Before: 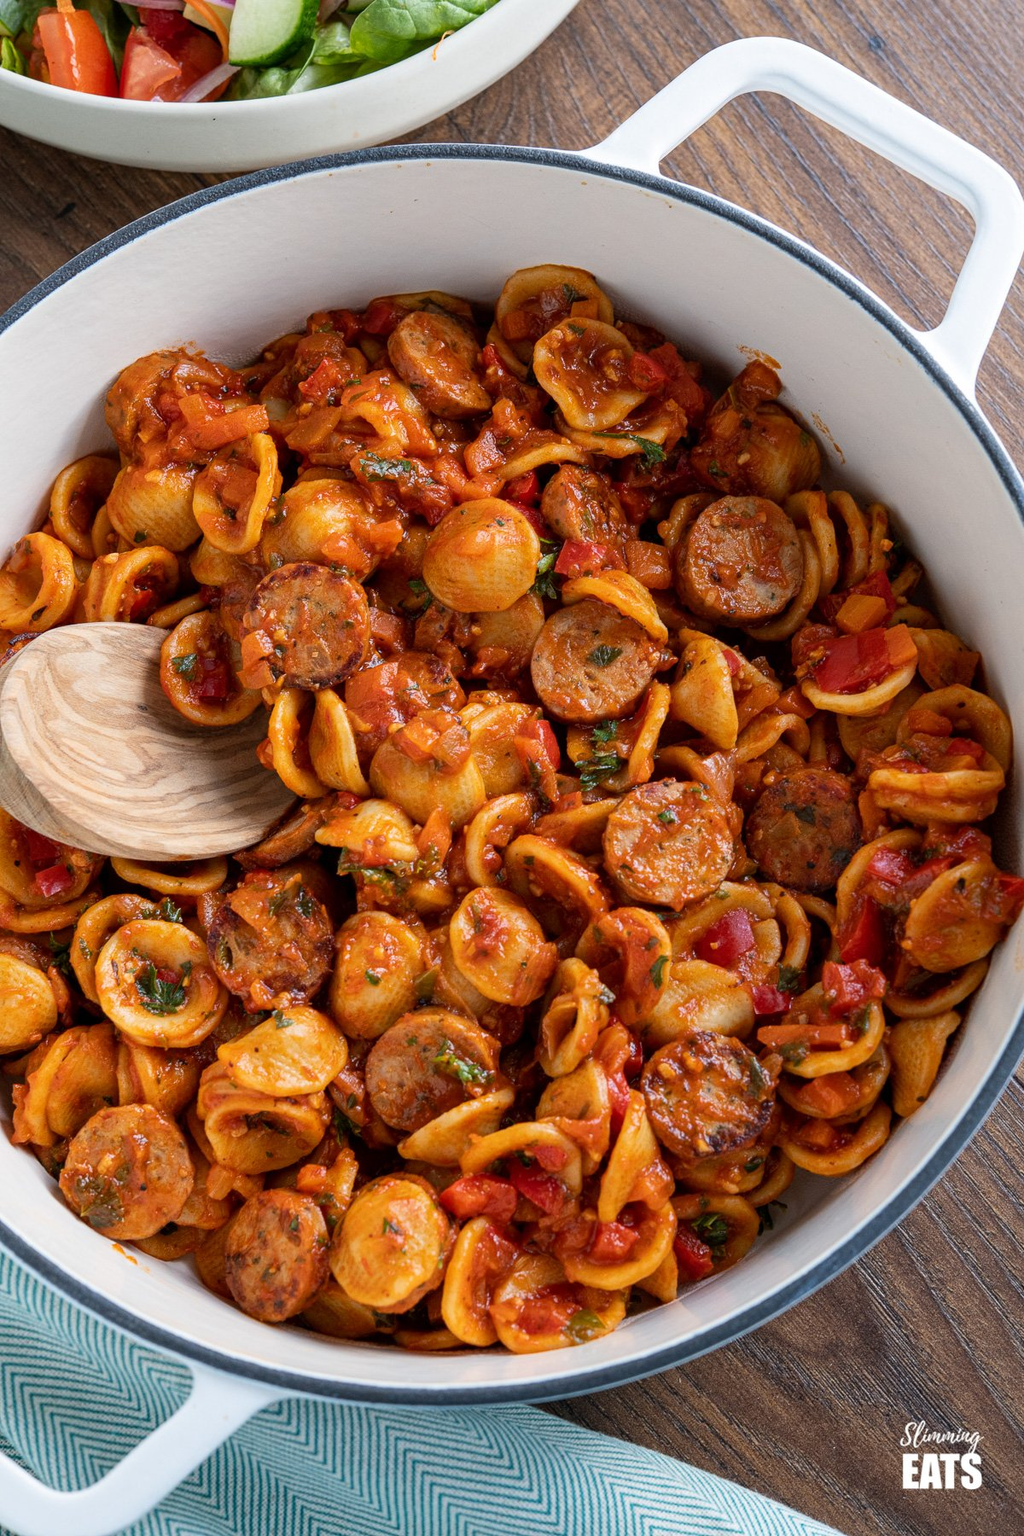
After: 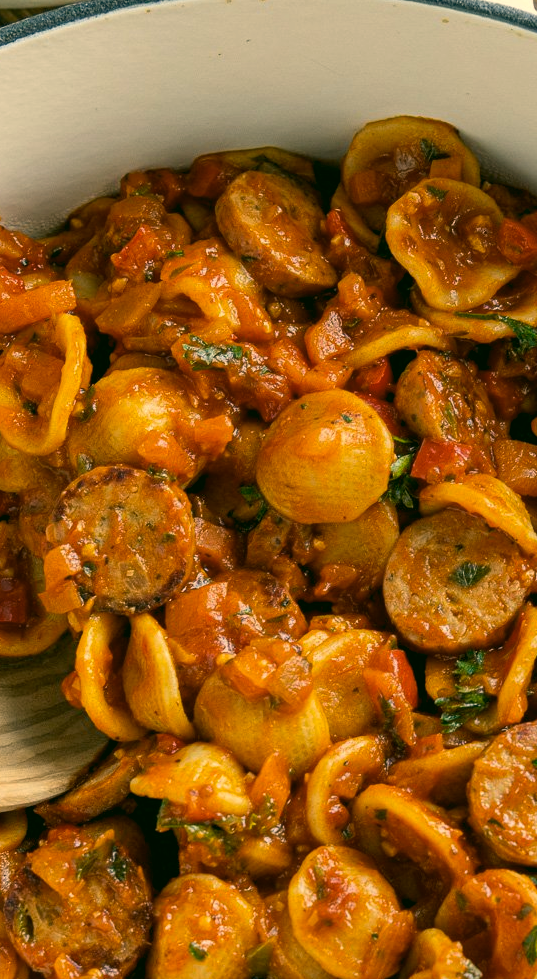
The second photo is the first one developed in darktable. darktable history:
color correction: highlights a* 4.95, highlights b* 24.18, shadows a* -15.77, shadows b* 3.7
crop: left 19.917%, top 10.823%, right 35.264%, bottom 34.784%
